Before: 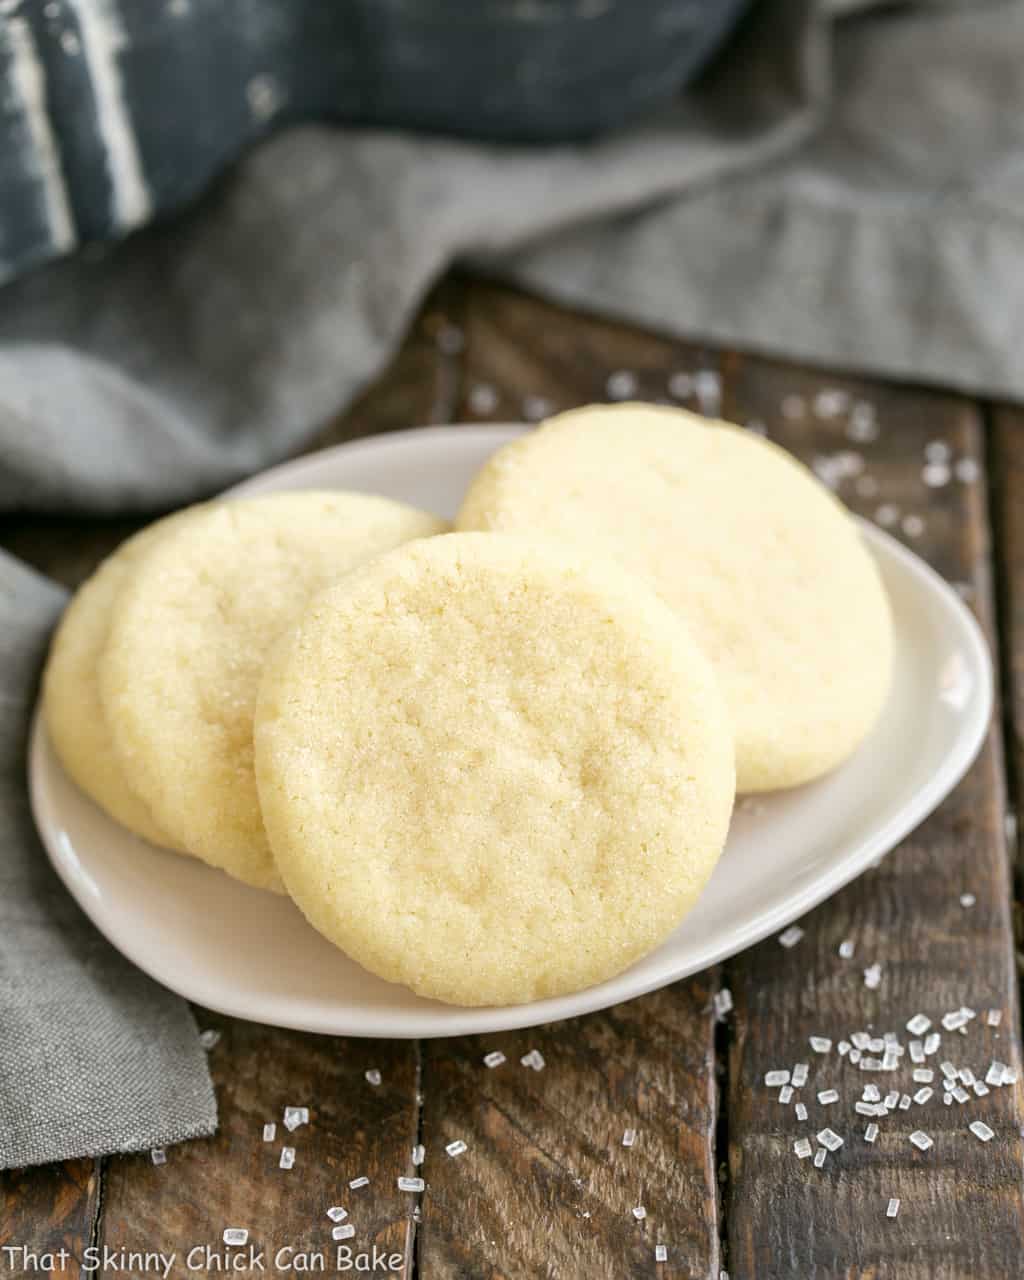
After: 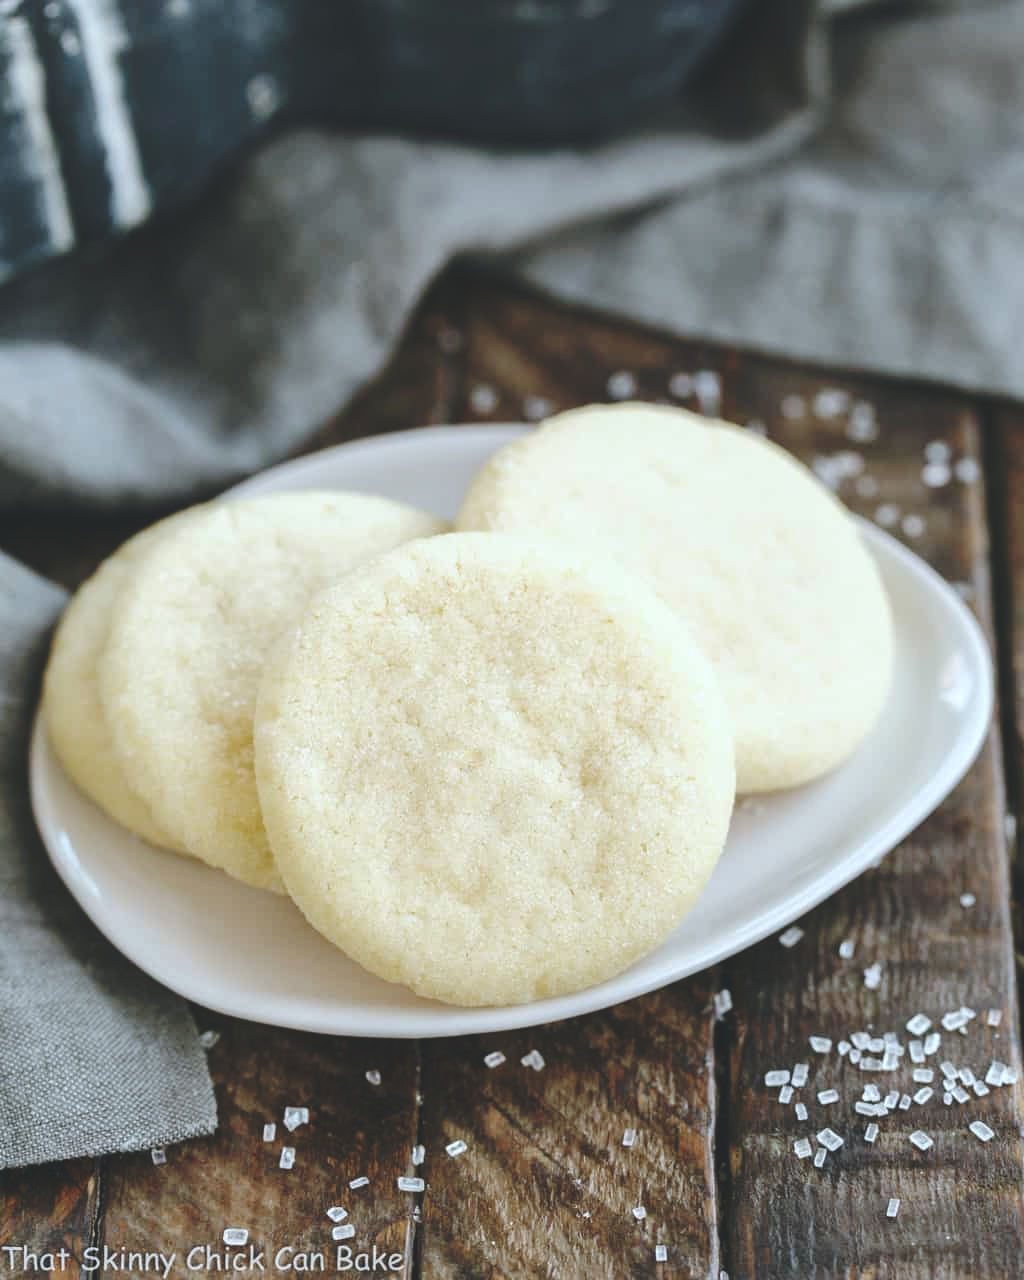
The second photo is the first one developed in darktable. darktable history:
base curve: curves: ch0 [(0, 0.024) (0.055, 0.065) (0.121, 0.166) (0.236, 0.319) (0.693, 0.726) (1, 1)], preserve colors none
color correction: highlights a* -4.18, highlights b* -10.81
tone curve: curves: ch0 [(0, 0) (0.405, 0.351) (1, 1)]
